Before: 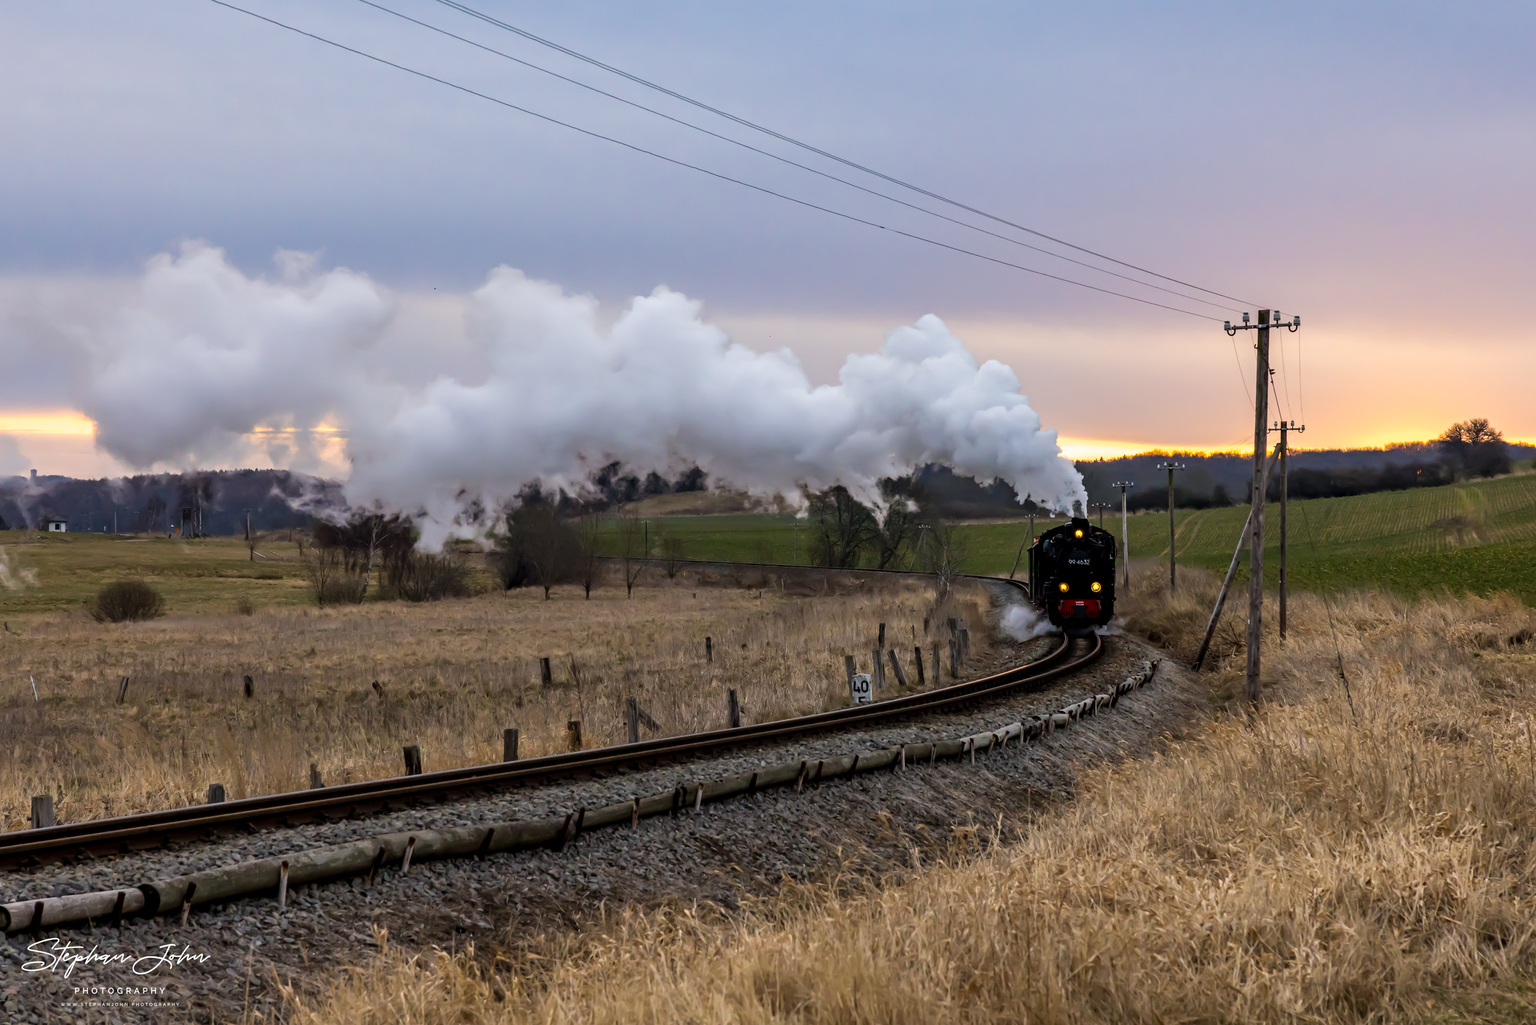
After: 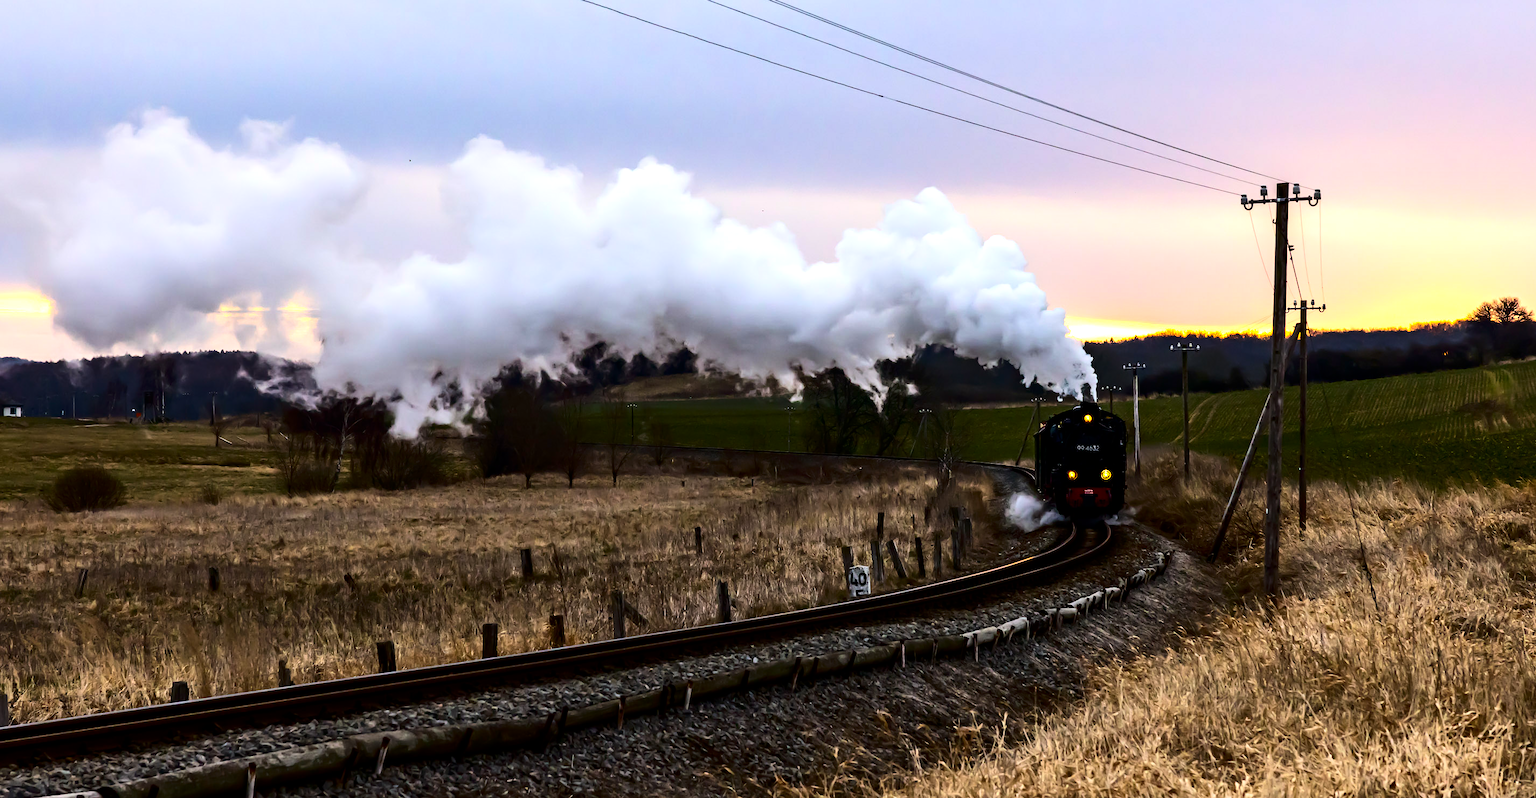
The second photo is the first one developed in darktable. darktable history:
crop and rotate: left 2.991%, top 13.302%, right 1.981%, bottom 12.636%
tone equalizer: -8 EV -0.75 EV, -7 EV -0.7 EV, -6 EV -0.6 EV, -5 EV -0.4 EV, -3 EV 0.4 EV, -2 EV 0.6 EV, -1 EV 0.7 EV, +0 EV 0.75 EV, edges refinement/feathering 500, mask exposure compensation -1.57 EV, preserve details no
contrast brightness saturation: contrast 0.21, brightness -0.11, saturation 0.21
